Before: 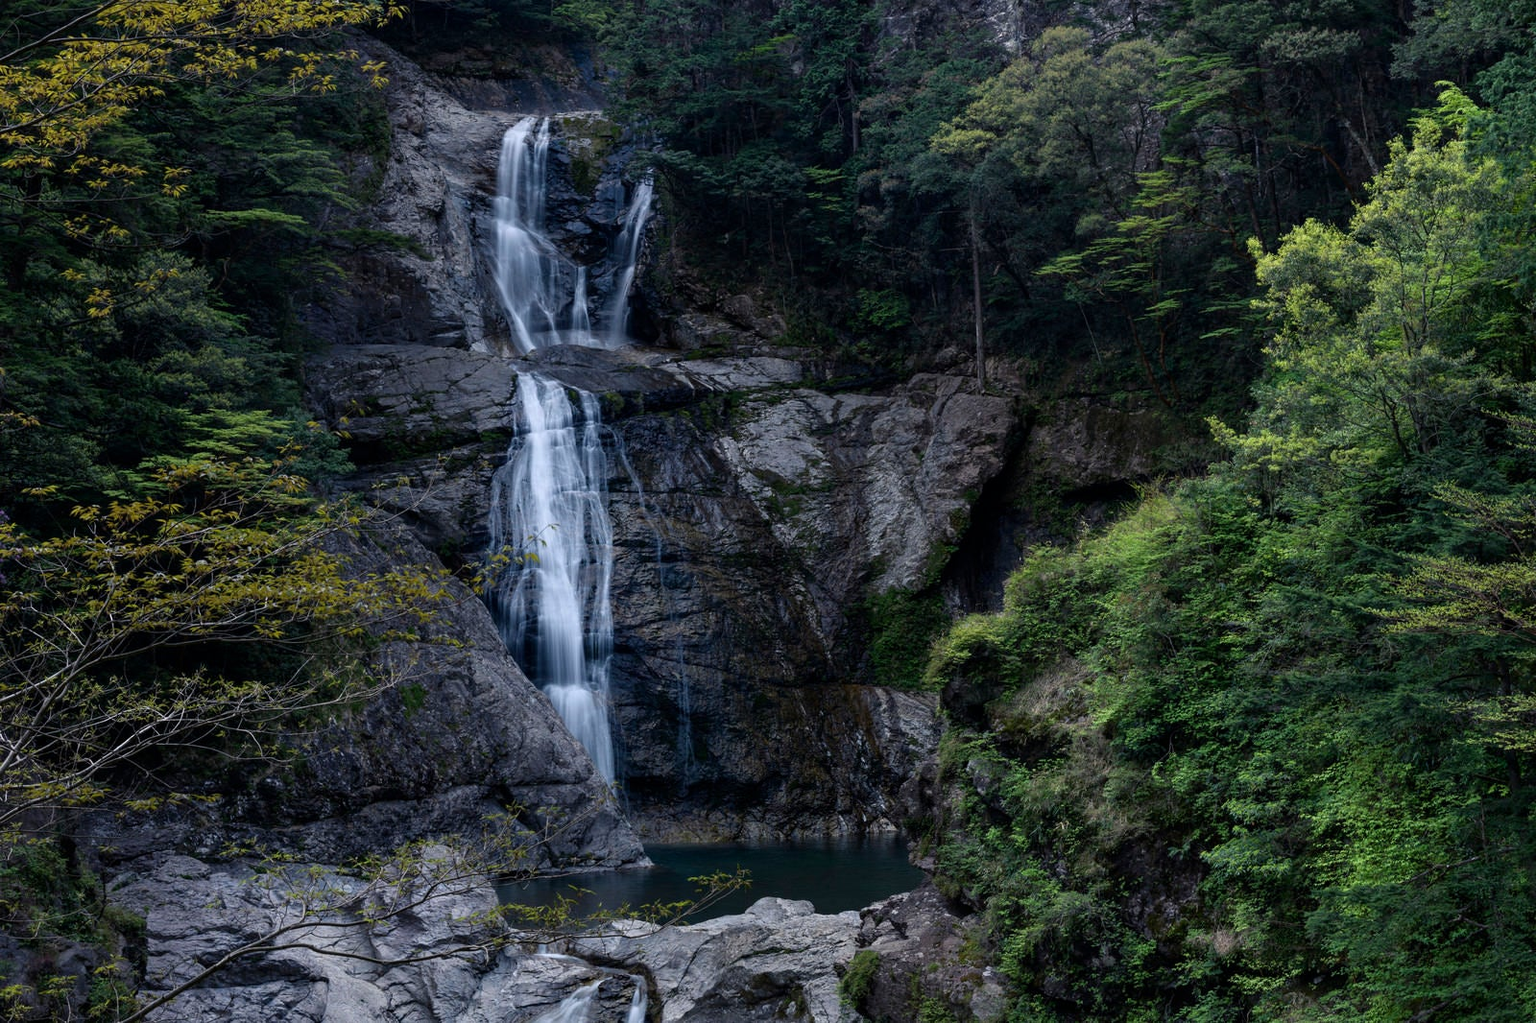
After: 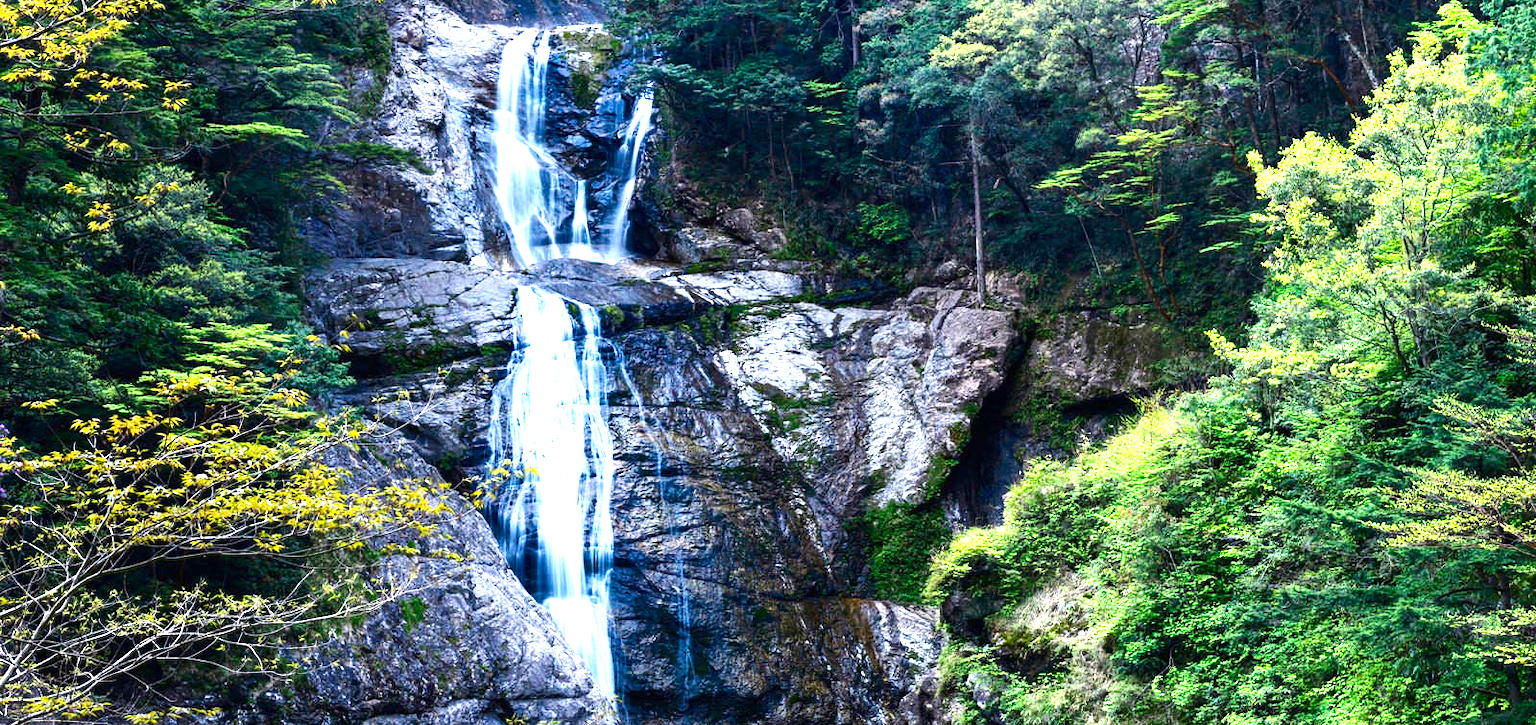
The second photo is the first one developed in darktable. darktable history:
crop and rotate: top 8.475%, bottom 20.555%
contrast brightness saturation: contrast 0.162, saturation 0.318
base curve: curves: ch0 [(0, 0) (0.204, 0.334) (0.55, 0.733) (1, 1)], preserve colors none
exposure: black level correction 0, exposure 1.099 EV, compensate exposure bias true, compensate highlight preservation false
levels: levels [0, 0.394, 0.787]
